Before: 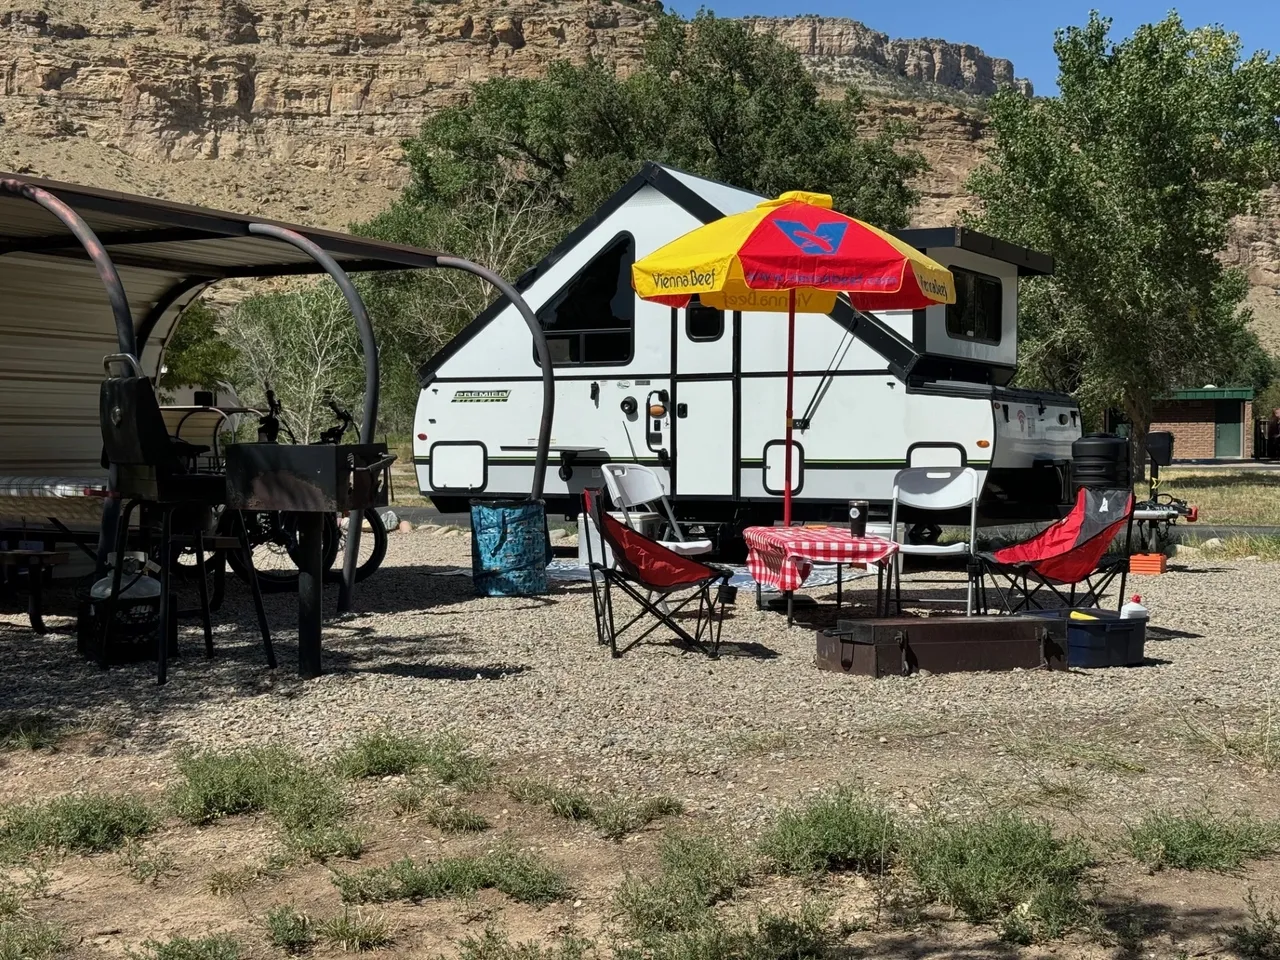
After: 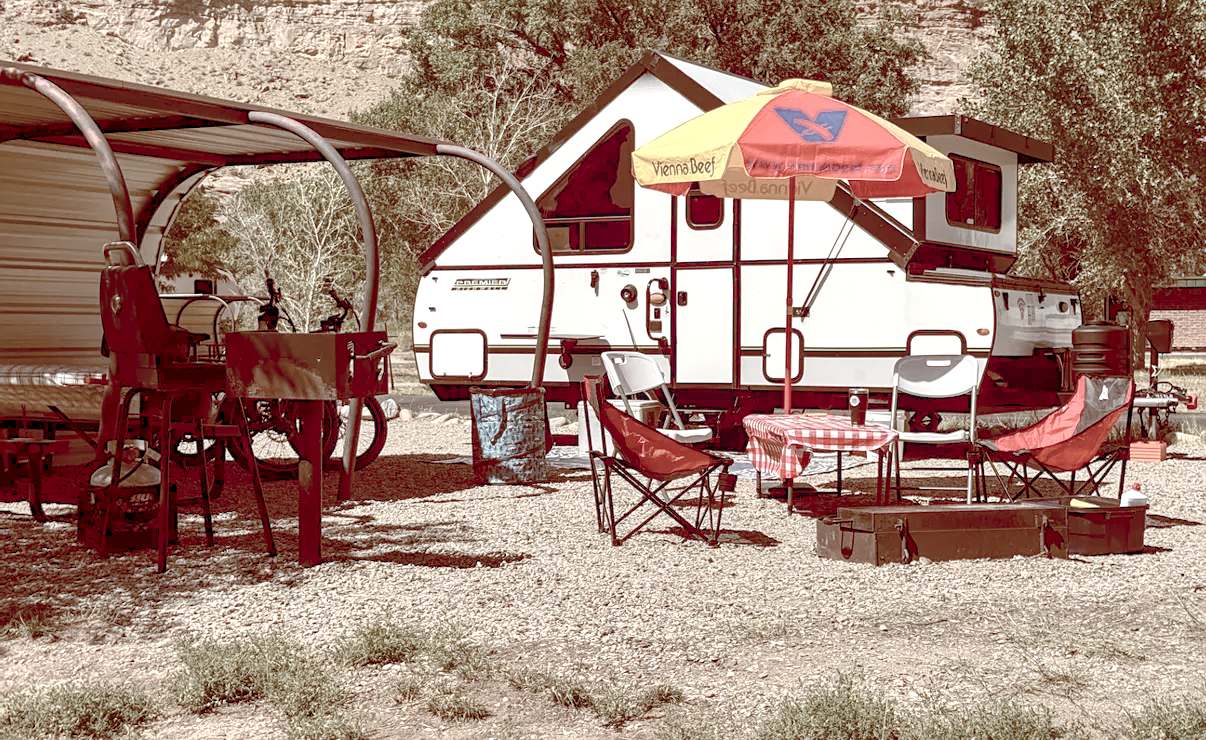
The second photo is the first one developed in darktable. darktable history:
local contrast: on, module defaults
crop and rotate: angle 0.03°, top 11.643%, right 5.651%, bottom 11.189%
color balance rgb: shadows lift › luminance 1%, shadows lift › chroma 0.2%, shadows lift › hue 20°, power › luminance 1%, power › chroma 0.4%, power › hue 34°, highlights gain › luminance 0.8%, highlights gain › chroma 0.4%, highlights gain › hue 44°, global offset › chroma 0.4%, global offset › hue 34°, white fulcrum 0.08 EV, linear chroma grading › shadows -7%, linear chroma grading › highlights -7%, linear chroma grading › global chroma -10%, linear chroma grading › mid-tones -8%, perceptual saturation grading › global saturation -28%, perceptual saturation grading › highlights -20%, perceptual saturation grading › mid-tones -24%, perceptual saturation grading › shadows -24%, perceptual brilliance grading › global brilliance -1%, perceptual brilliance grading › highlights -1%, perceptual brilliance grading › mid-tones -1%, perceptual brilliance grading › shadows -1%, global vibrance -17%, contrast -6%
sharpen: amount 0.2
levels: levels [0.036, 0.364, 0.827]
